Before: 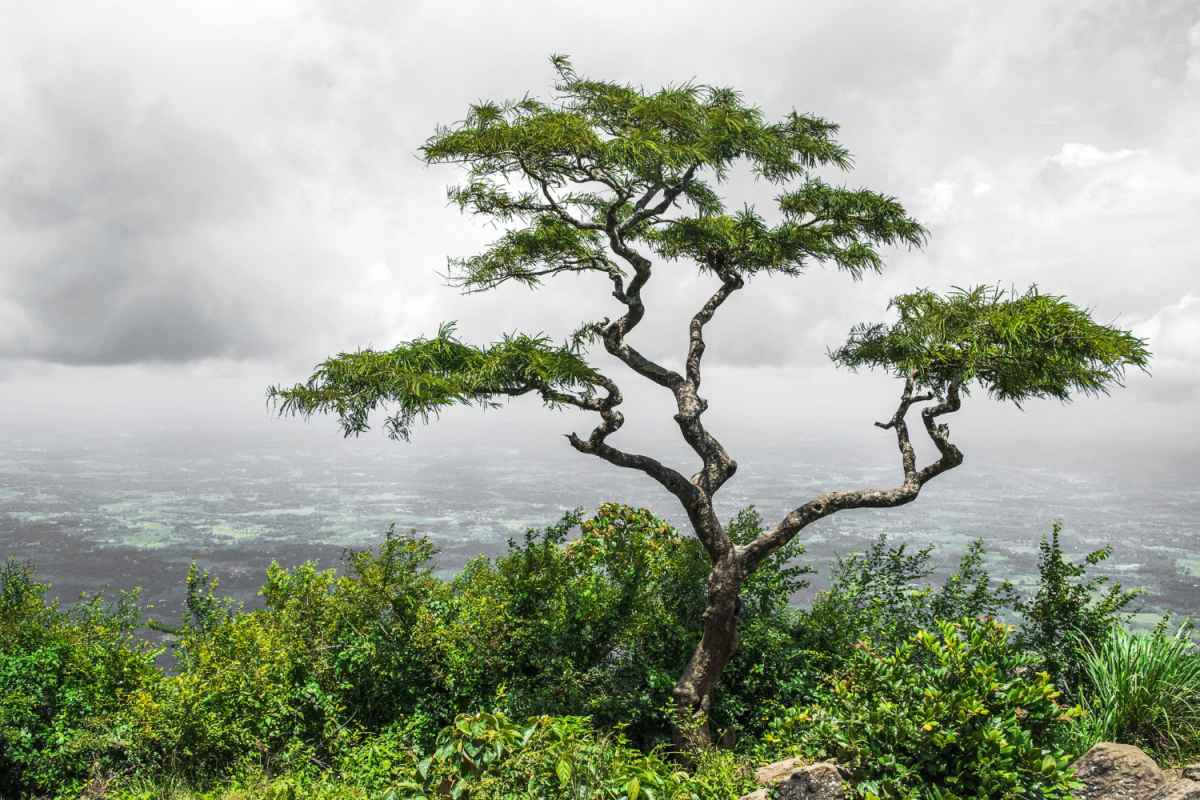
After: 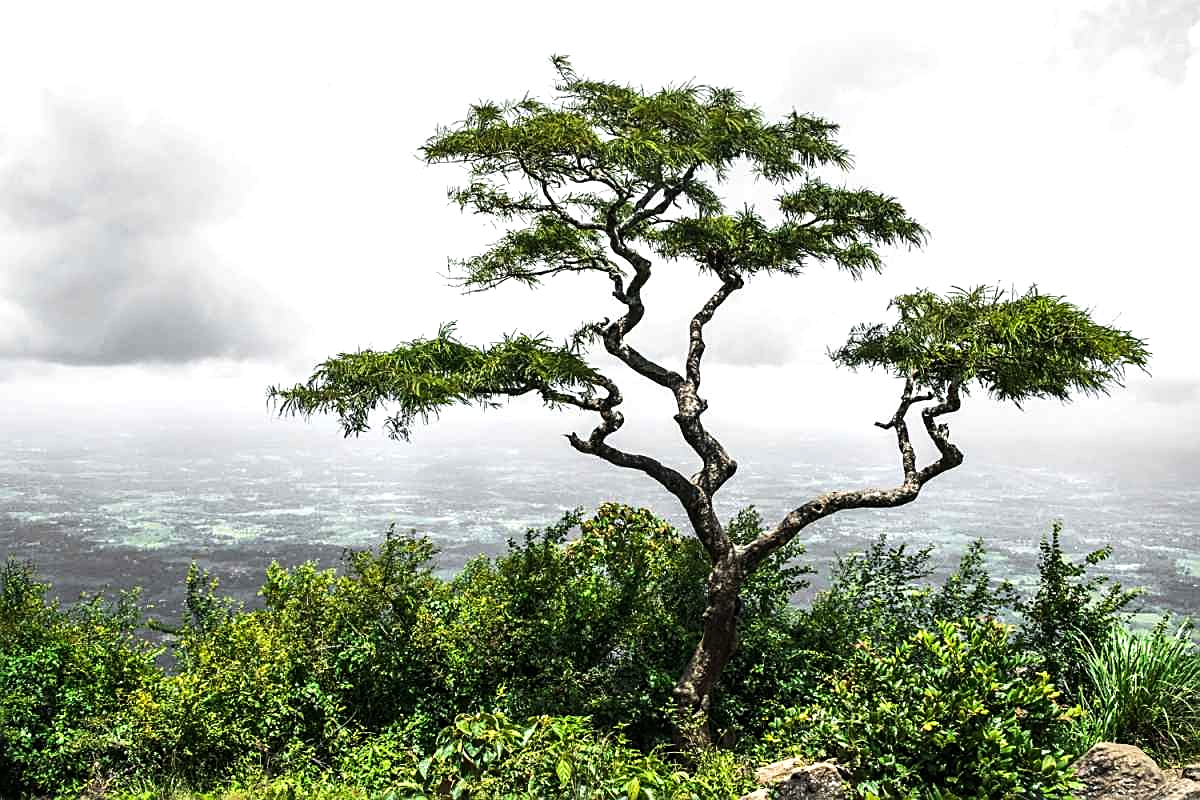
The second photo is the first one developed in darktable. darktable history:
tone equalizer: -8 EV -0.75 EV, -7 EV -0.7 EV, -6 EV -0.6 EV, -5 EV -0.4 EV, -3 EV 0.4 EV, -2 EV 0.6 EV, -1 EV 0.7 EV, +0 EV 0.75 EV, edges refinement/feathering 500, mask exposure compensation -1.57 EV, preserve details no
exposure: exposure -0.177 EV, compensate highlight preservation false
sharpen: on, module defaults
